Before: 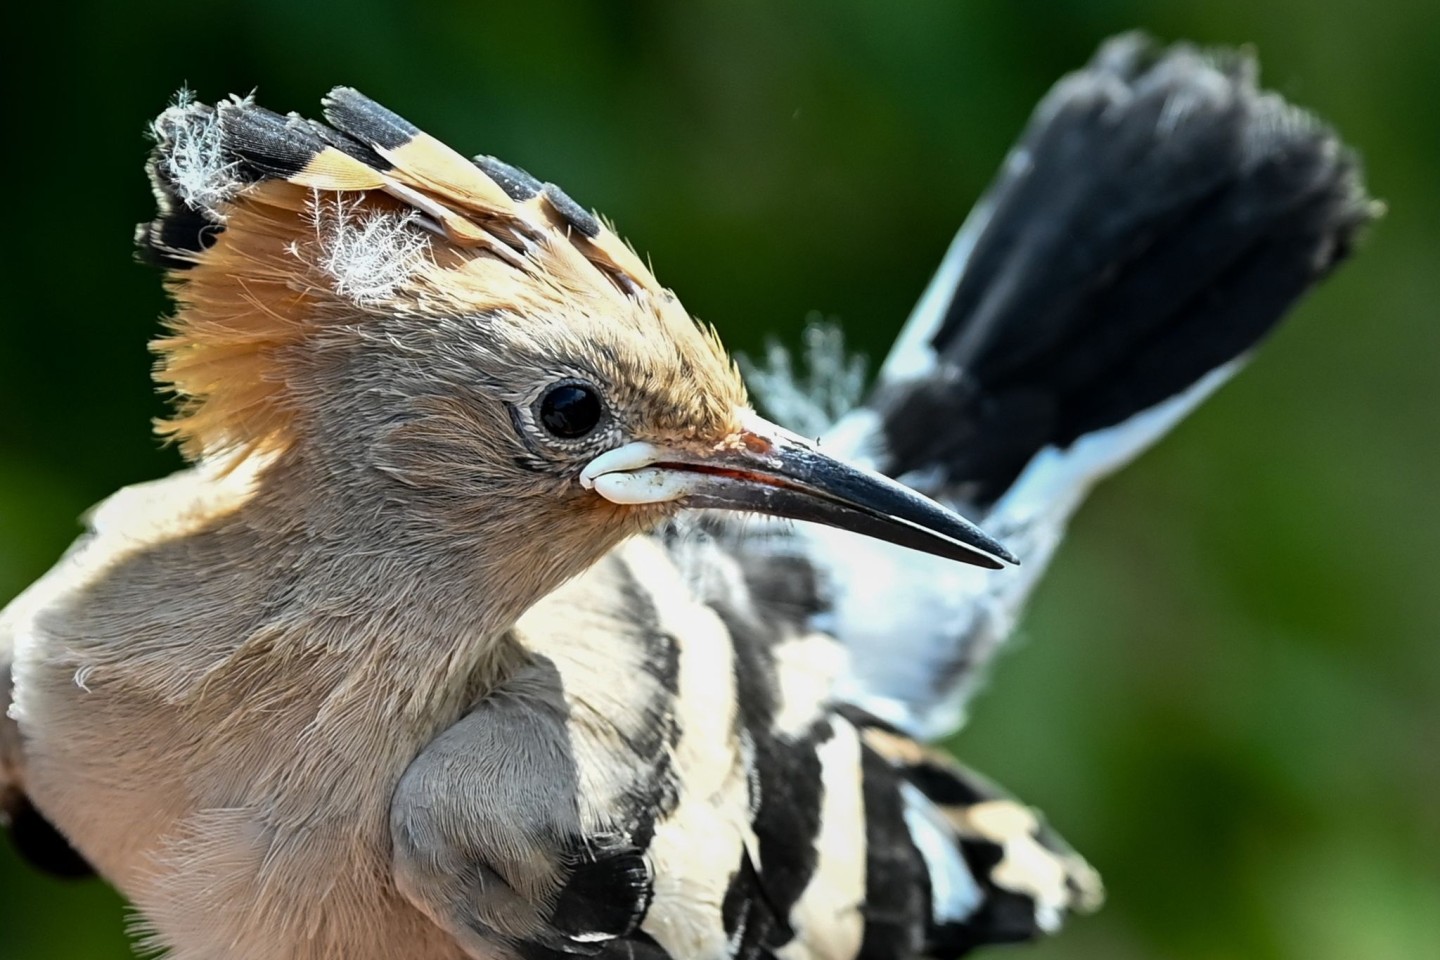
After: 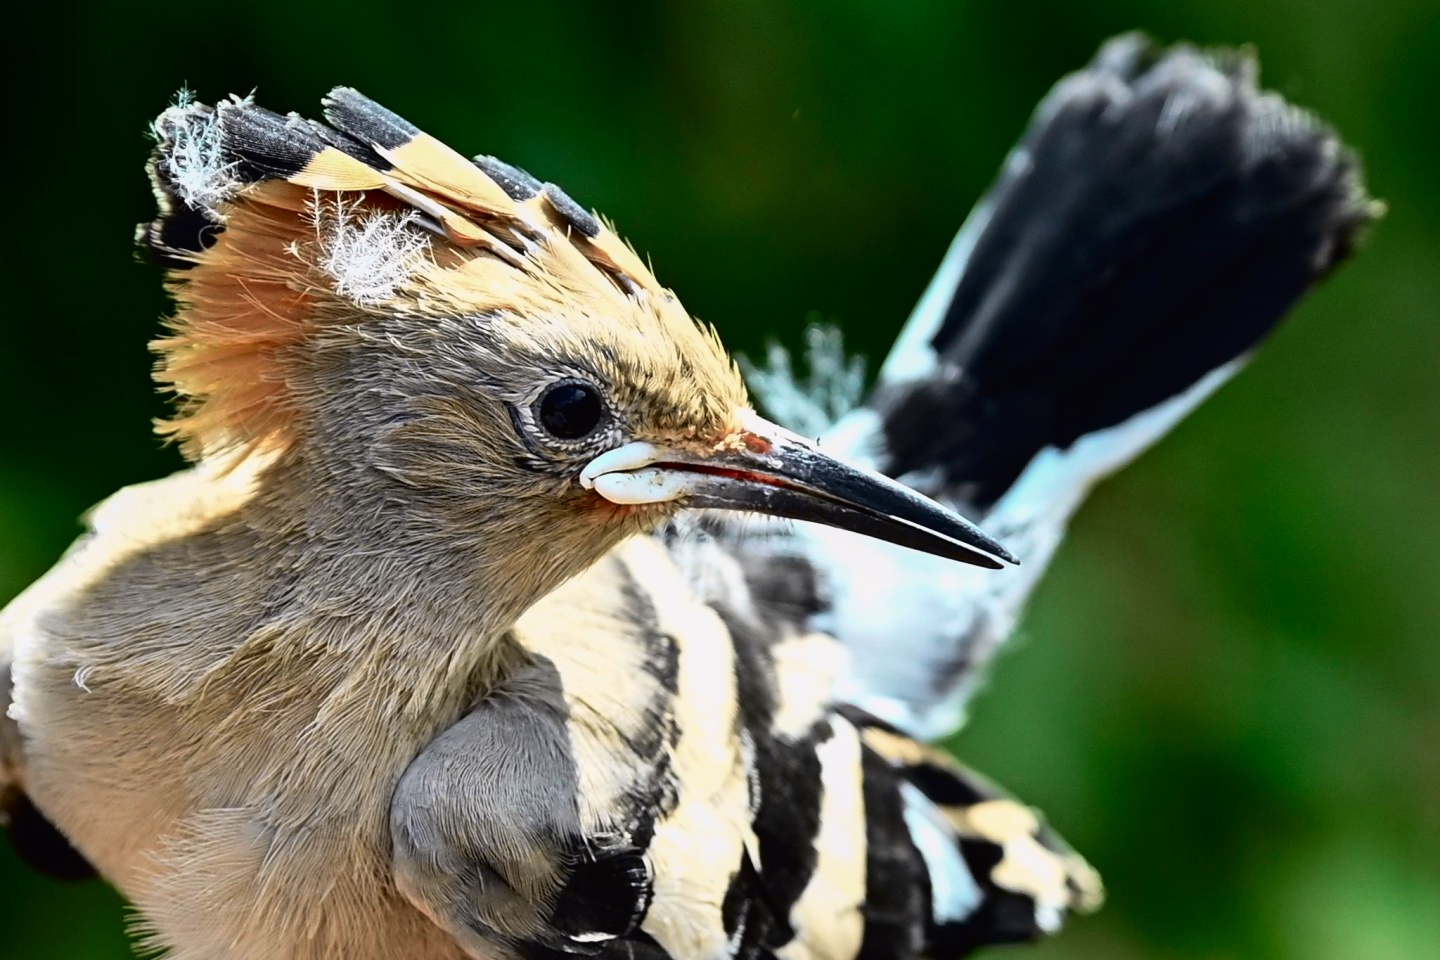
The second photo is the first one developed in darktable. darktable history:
tone curve: curves: ch0 [(0, 0.011) (0.053, 0.026) (0.174, 0.115) (0.416, 0.417) (0.697, 0.758) (0.852, 0.902) (0.991, 0.981)]; ch1 [(0, 0) (0.264, 0.22) (0.407, 0.373) (0.463, 0.457) (0.492, 0.5) (0.512, 0.511) (0.54, 0.543) (0.585, 0.617) (0.659, 0.686) (0.78, 0.8) (1, 1)]; ch2 [(0, 0) (0.438, 0.449) (0.473, 0.469) (0.503, 0.5) (0.523, 0.534) (0.562, 0.591) (0.612, 0.627) (0.701, 0.707) (1, 1)], color space Lab, independent channels, preserve colors none
